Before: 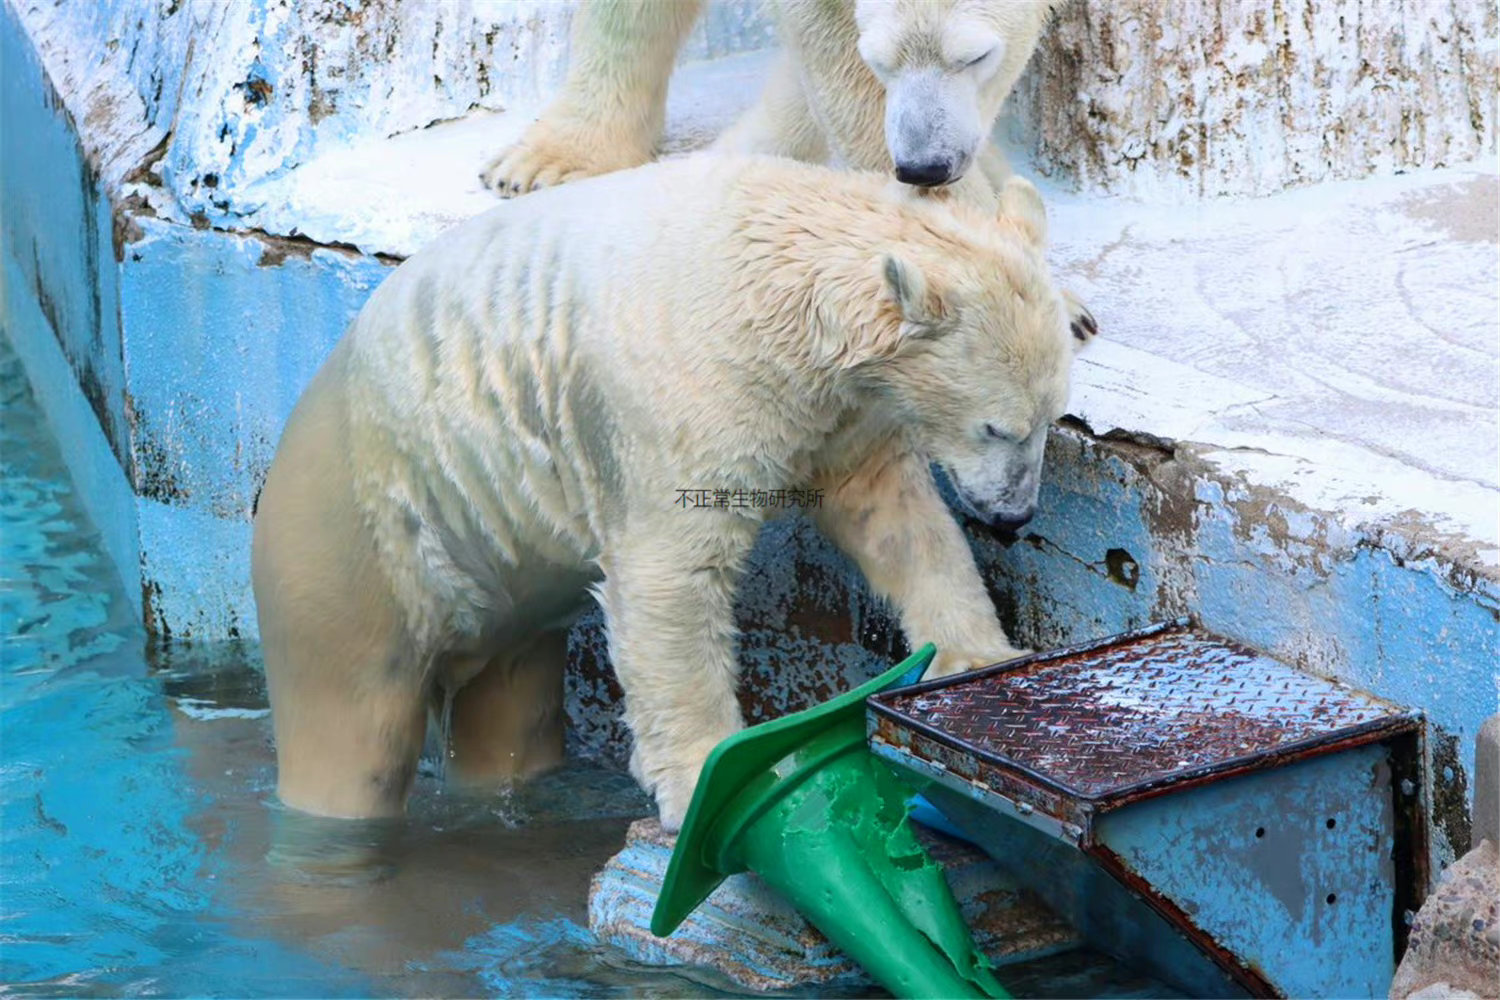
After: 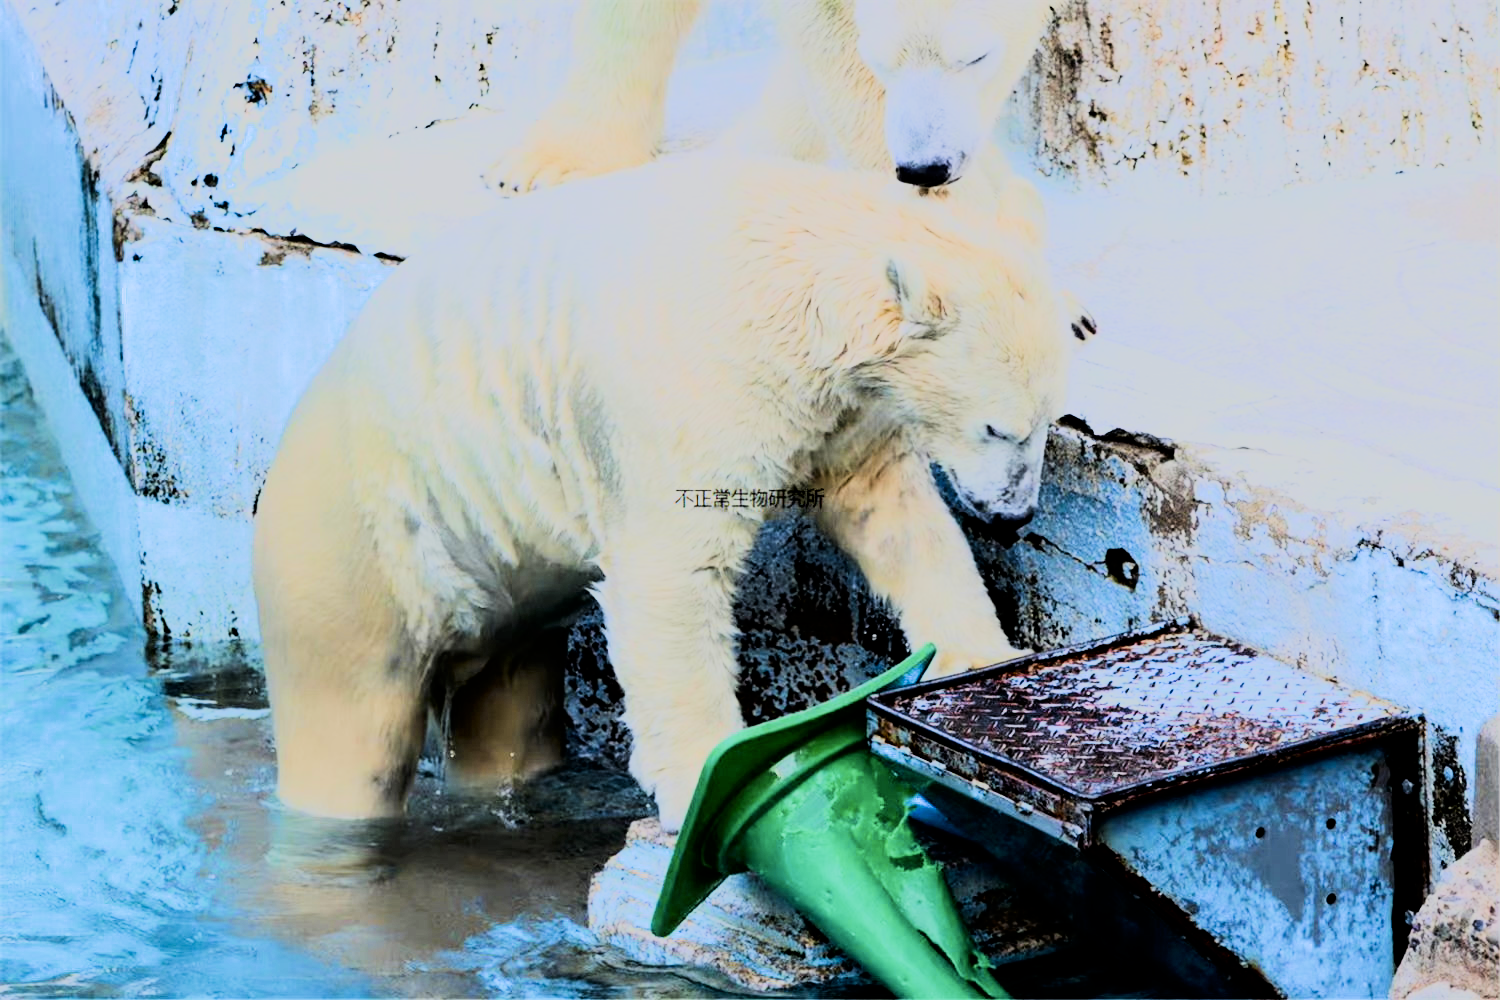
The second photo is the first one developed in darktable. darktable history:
filmic rgb: black relative exposure -7.92 EV, white relative exposure 4.13 EV, threshold 3 EV, hardness 4.02, latitude 51.22%, contrast 1.013, shadows ↔ highlights balance 5.35%, color science v5 (2021), contrast in shadows safe, contrast in highlights safe, enable highlight reconstruction true
rgb curve: curves: ch0 [(0, 0) (0.21, 0.15) (0.24, 0.21) (0.5, 0.75) (0.75, 0.96) (0.89, 0.99) (1, 1)]; ch1 [(0, 0.02) (0.21, 0.13) (0.25, 0.2) (0.5, 0.67) (0.75, 0.9) (0.89, 0.97) (1, 1)]; ch2 [(0, 0.02) (0.21, 0.13) (0.25, 0.2) (0.5, 0.67) (0.75, 0.9) (0.89, 0.97) (1, 1)], compensate middle gray true
color contrast: green-magenta contrast 0.8, blue-yellow contrast 1.1, unbound 0
contrast brightness saturation: contrast 0.07, brightness -0.13, saturation 0.06
